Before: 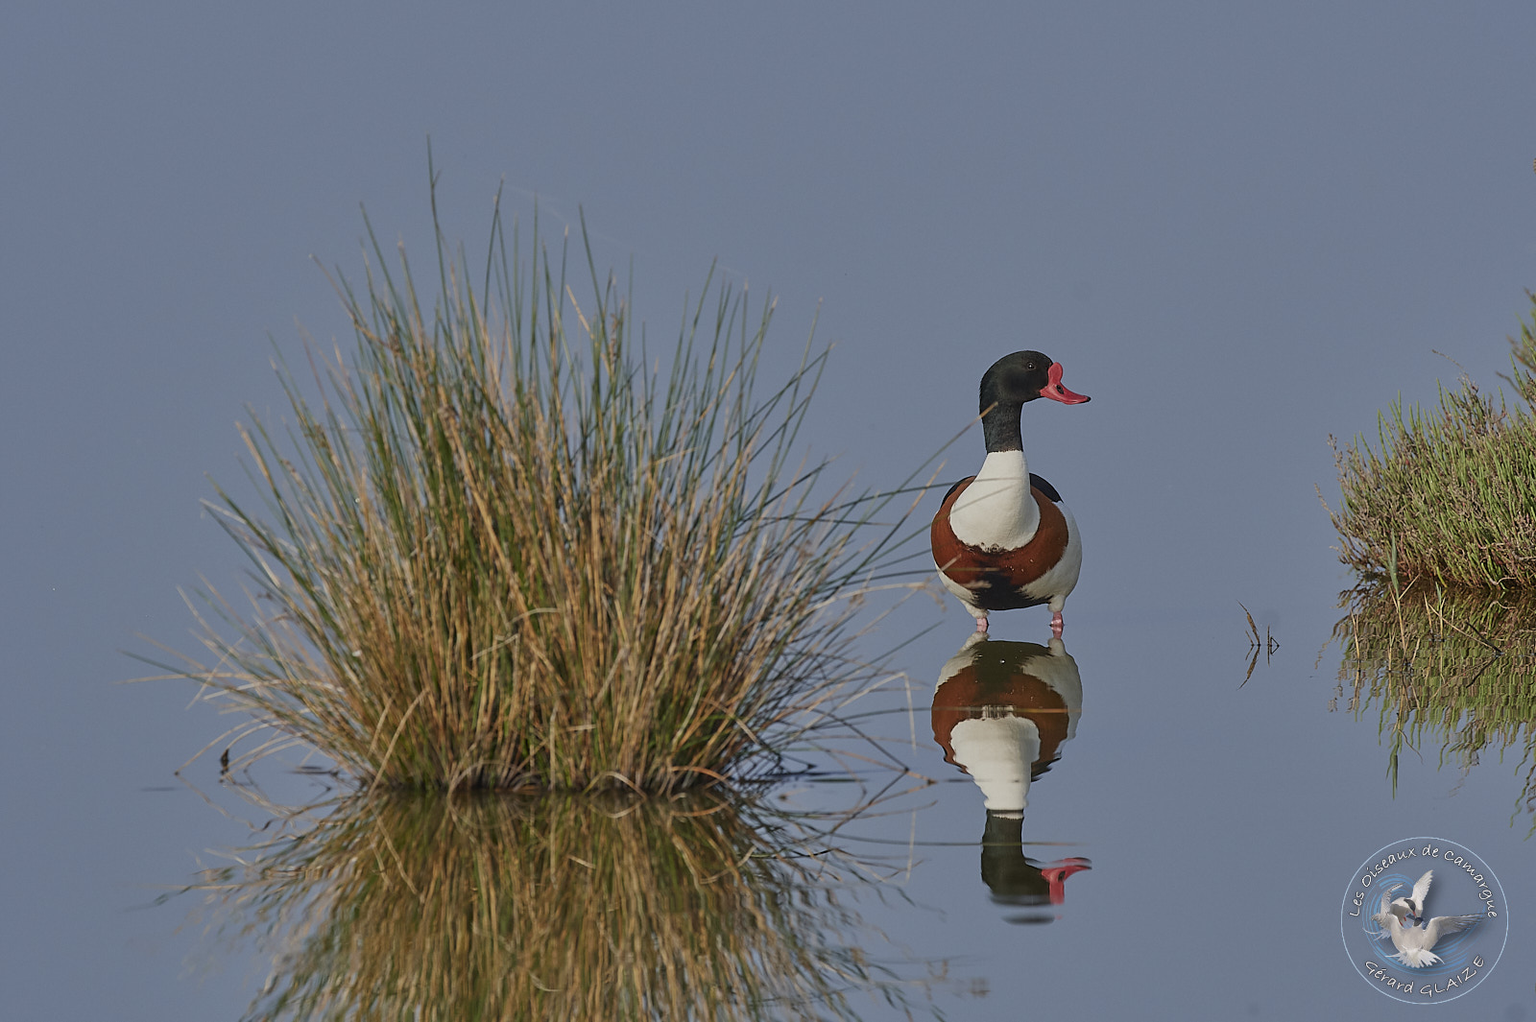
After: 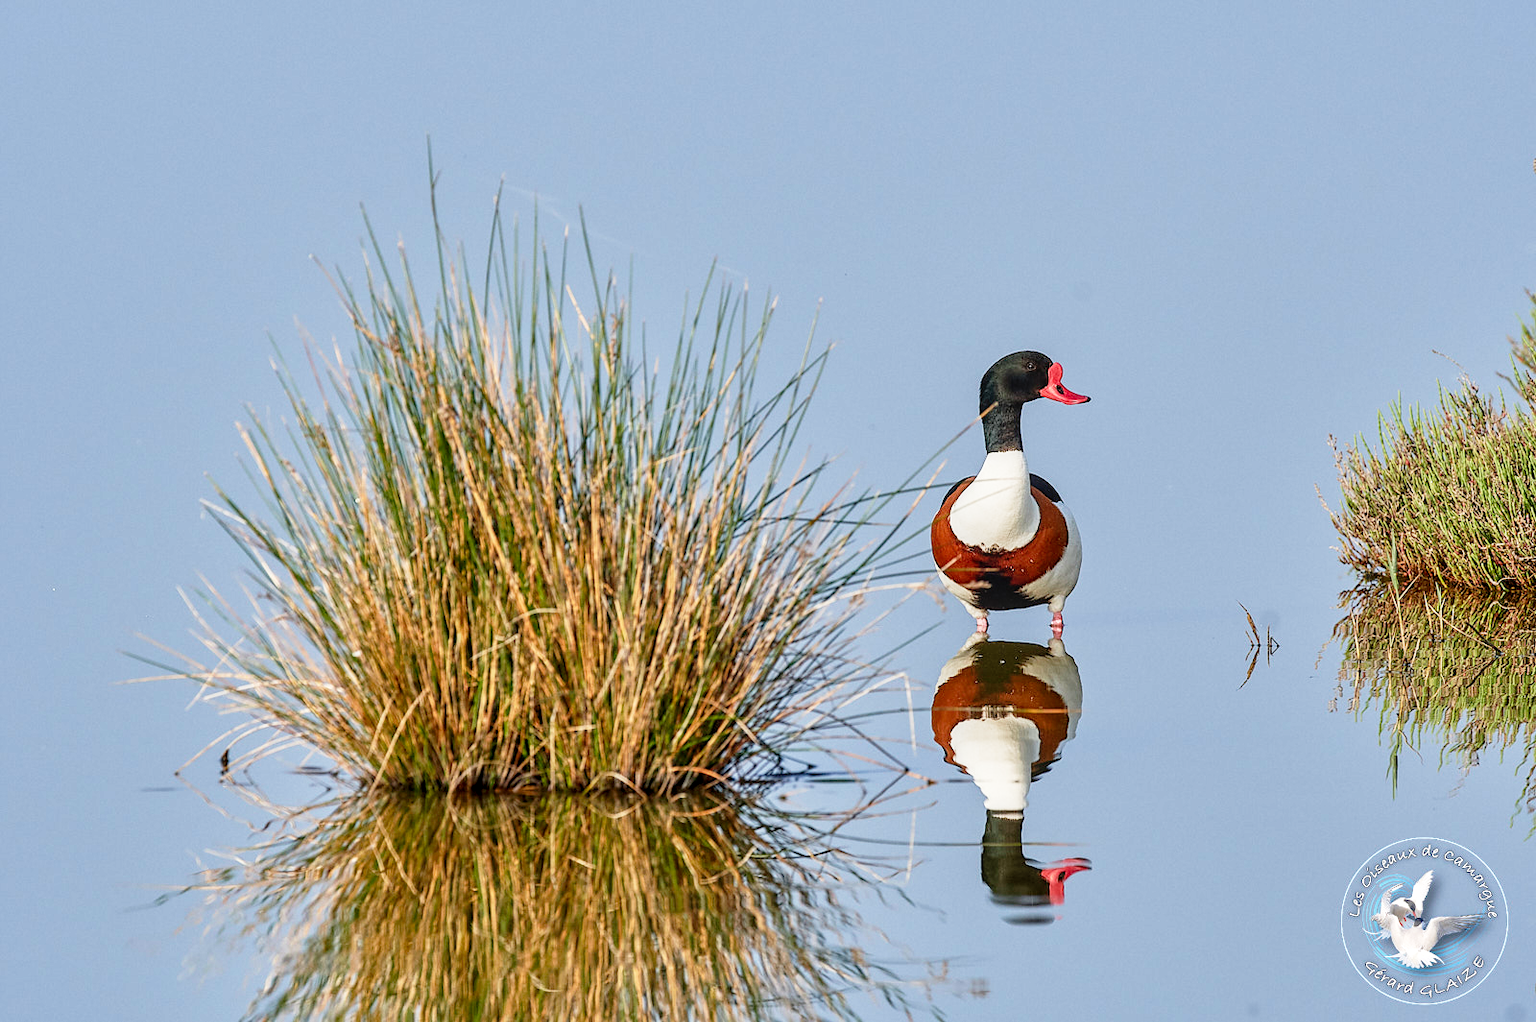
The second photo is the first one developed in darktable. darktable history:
base curve: curves: ch0 [(0, 0) (0.012, 0.01) (0.073, 0.168) (0.31, 0.711) (0.645, 0.957) (1, 1)], preserve colors none
local contrast: on, module defaults
